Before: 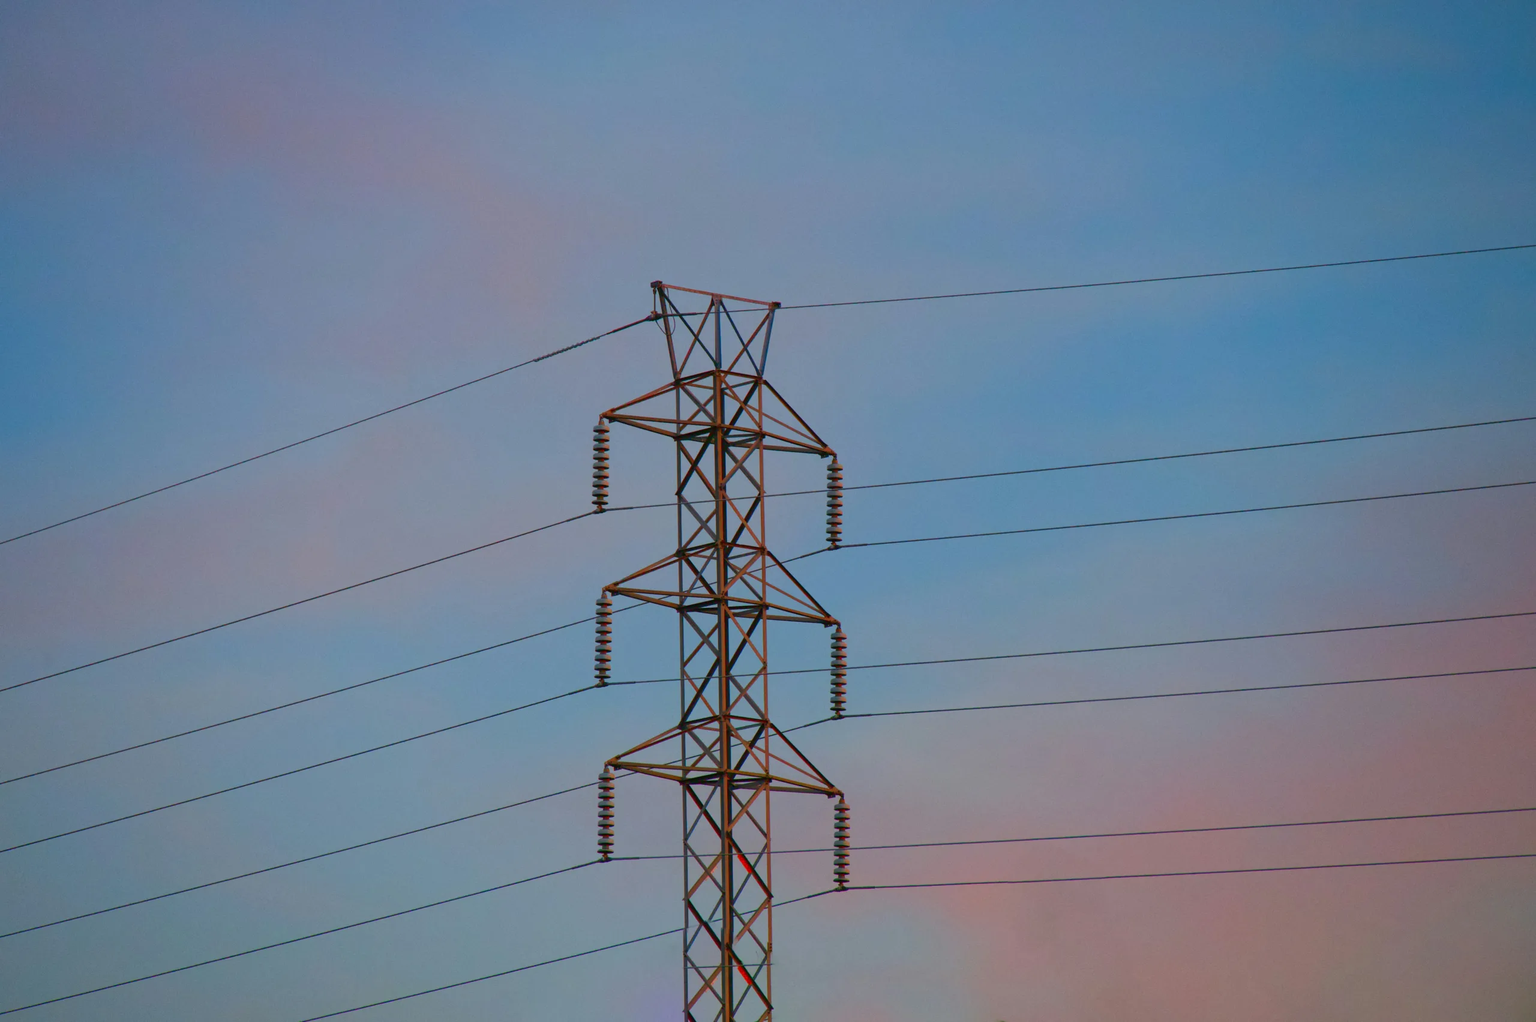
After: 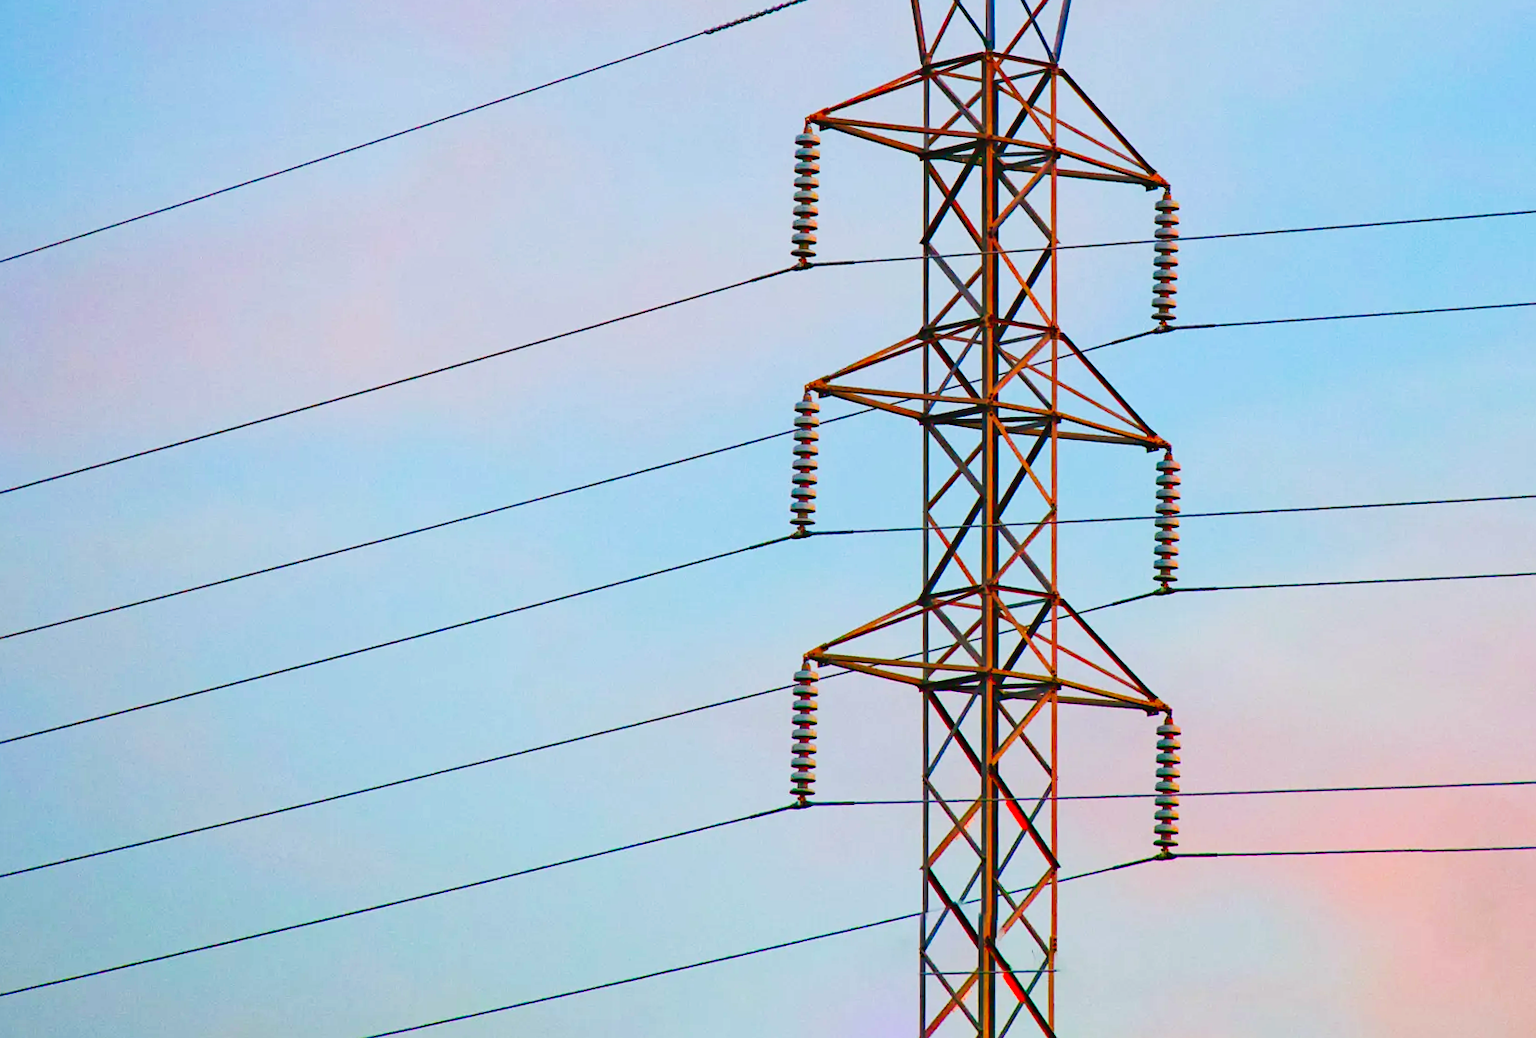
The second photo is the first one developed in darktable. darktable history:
crop and rotate: angle -1.03°, left 4.01%, top 32.378%, right 29.462%
tone curve: curves: ch0 [(0, 0.023) (0.103, 0.087) (0.295, 0.297) (0.445, 0.531) (0.553, 0.665) (0.735, 0.843) (0.994, 1)]; ch1 [(0, 0) (0.414, 0.395) (0.447, 0.447) (0.485, 0.5) (0.512, 0.524) (0.542, 0.581) (0.581, 0.632) (0.646, 0.715) (1, 1)]; ch2 [(0, 0) (0.369, 0.388) (0.449, 0.431) (0.478, 0.471) (0.516, 0.517) (0.579, 0.624) (0.674, 0.775) (1, 1)], preserve colors none
contrast brightness saturation: contrast 0.235, brightness 0.25, saturation 0.384
haze removal: compatibility mode true, adaptive false
sharpen: amount 0.207
